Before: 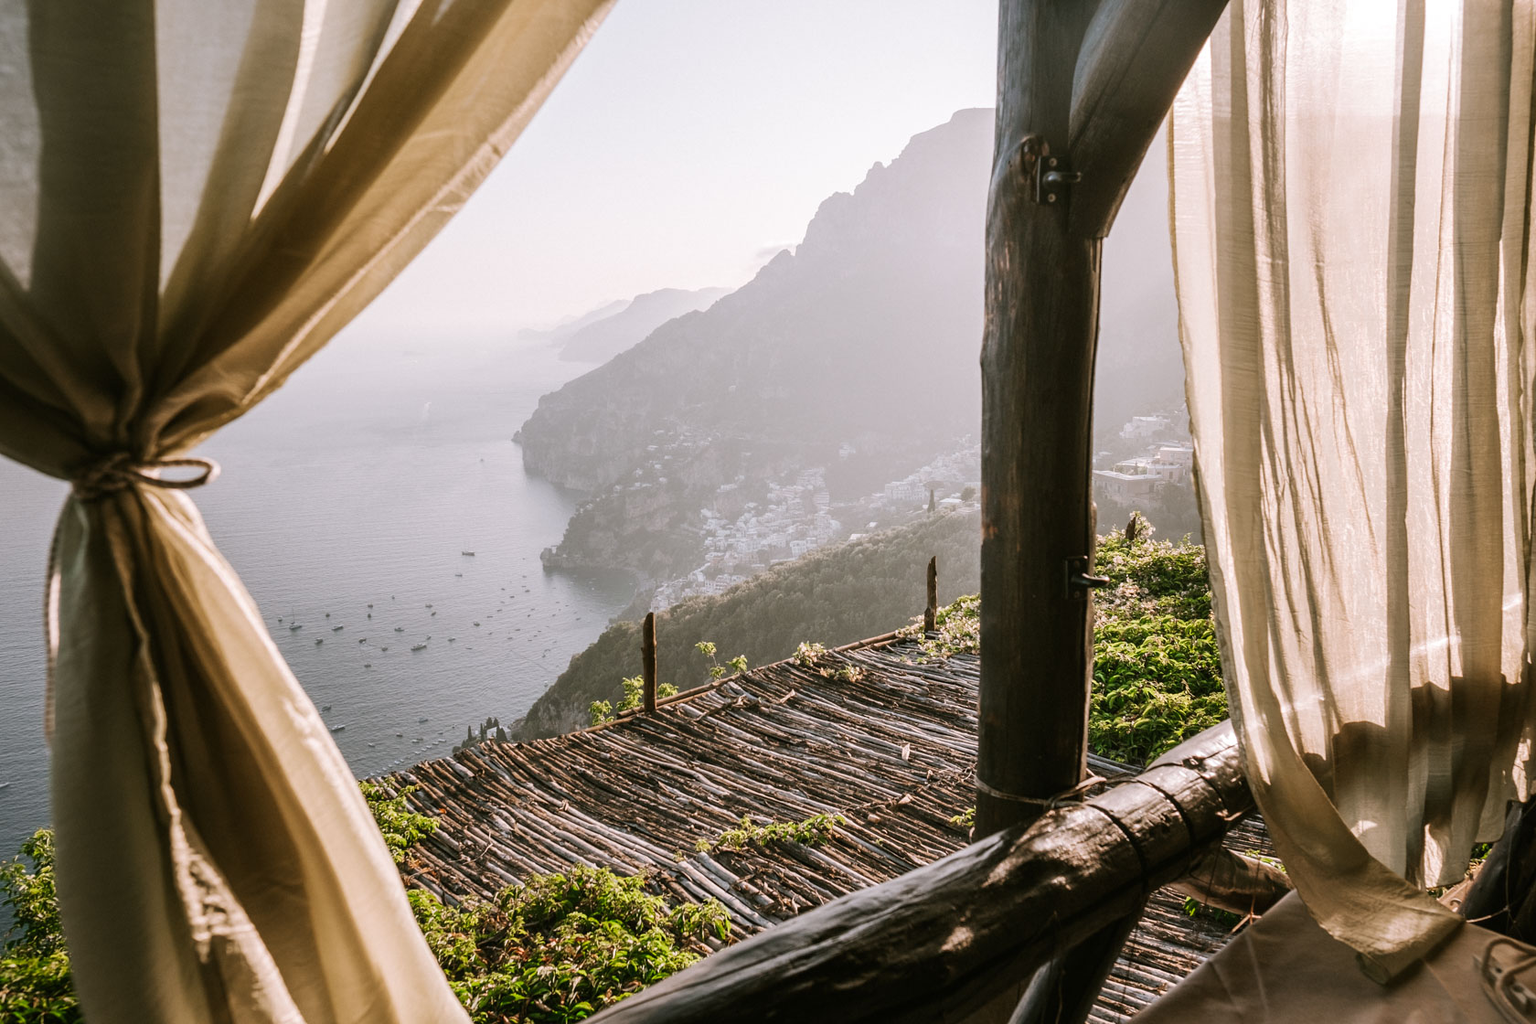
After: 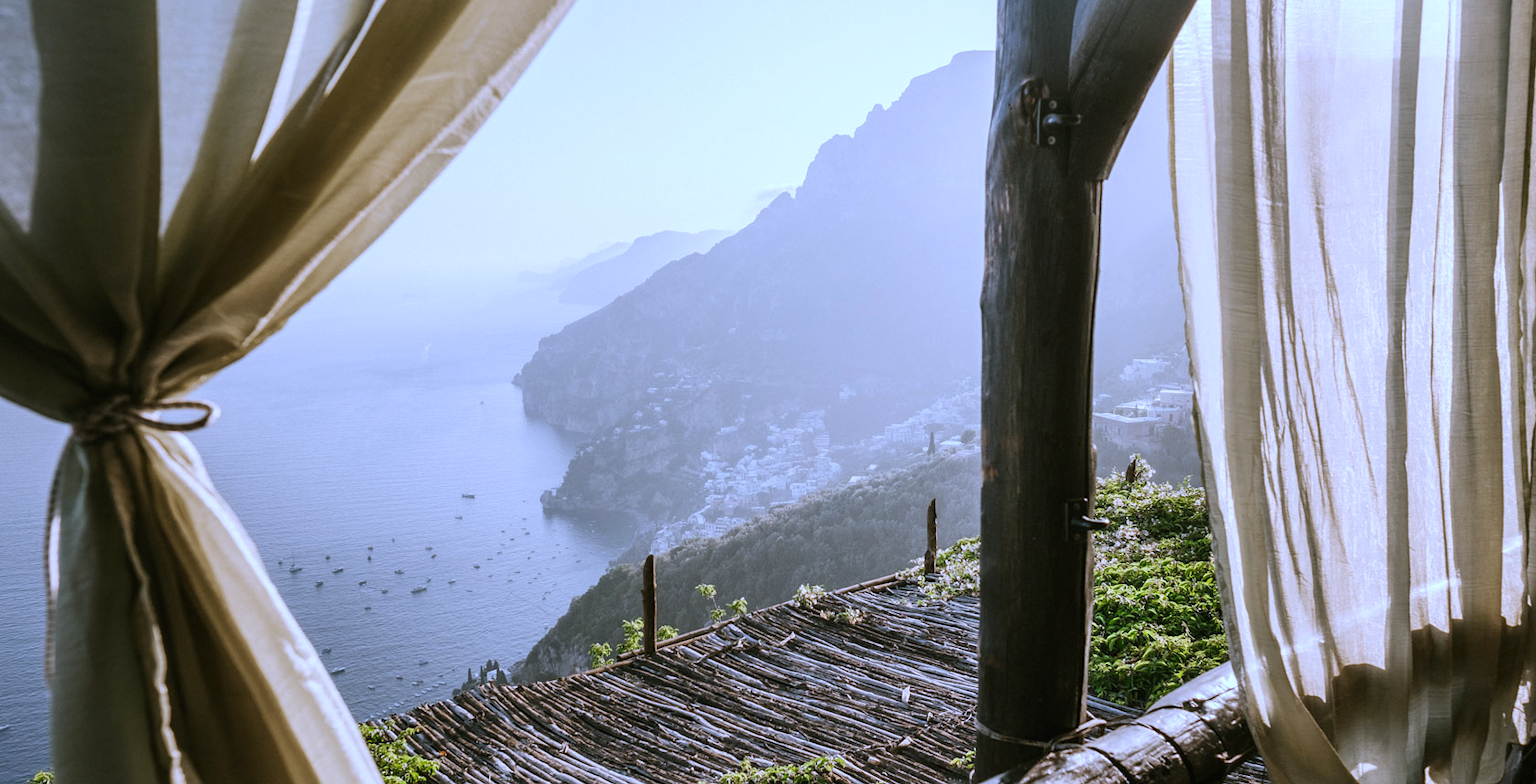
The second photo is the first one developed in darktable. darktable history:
crop: top 5.667%, bottom 17.637%
white balance: red 0.871, blue 1.249
